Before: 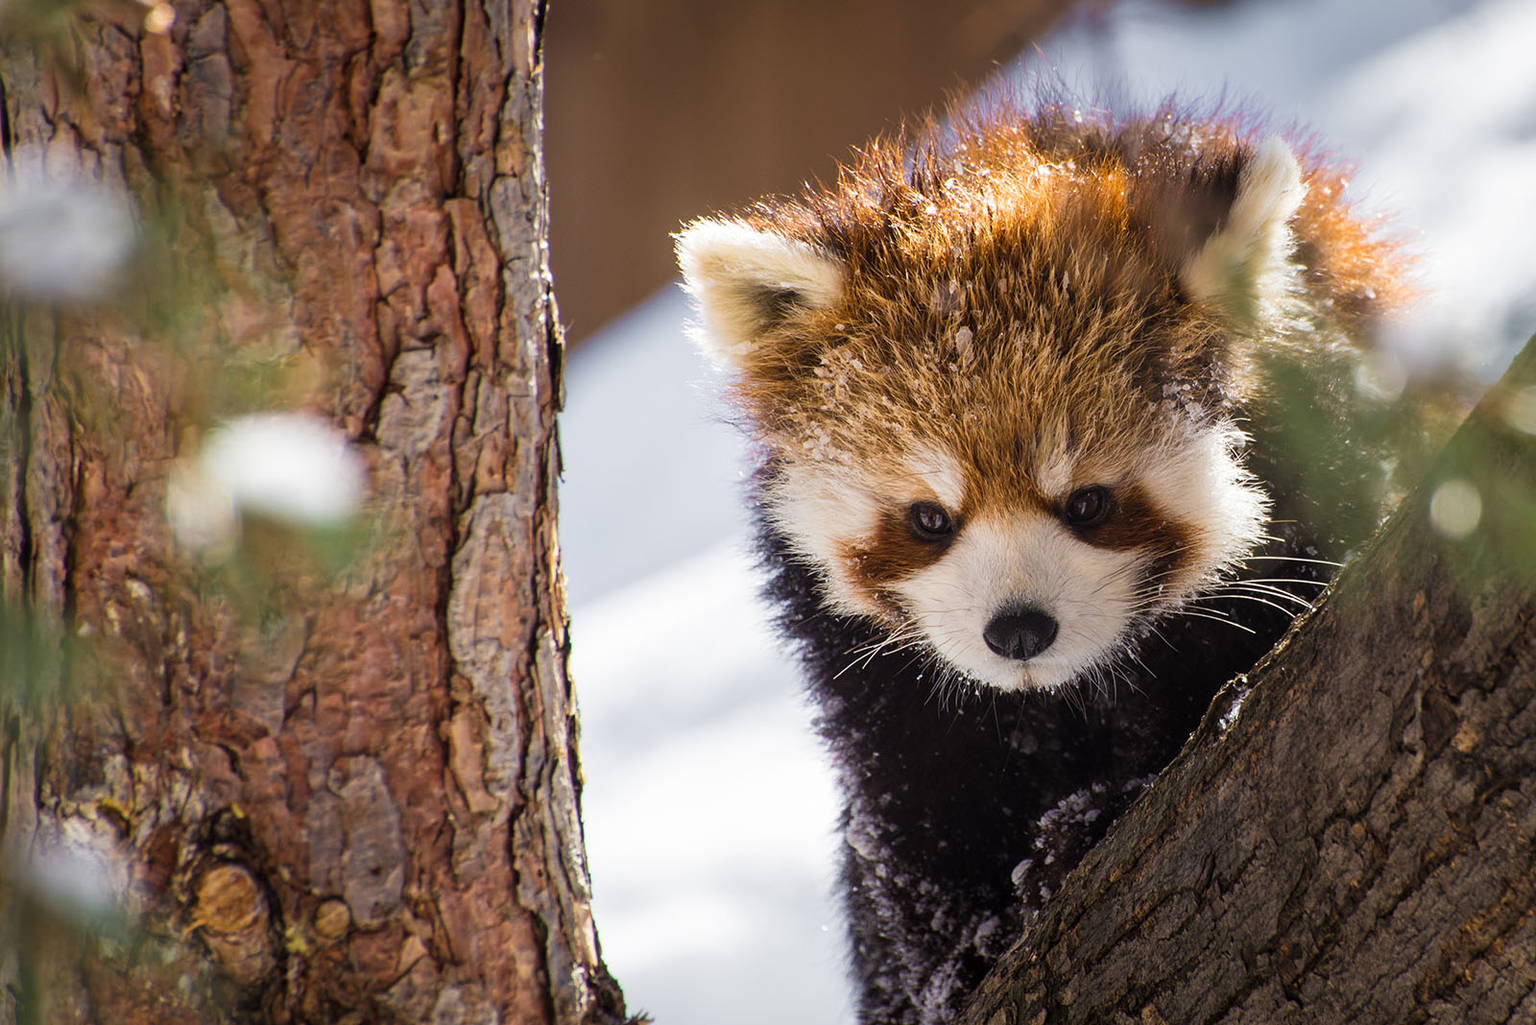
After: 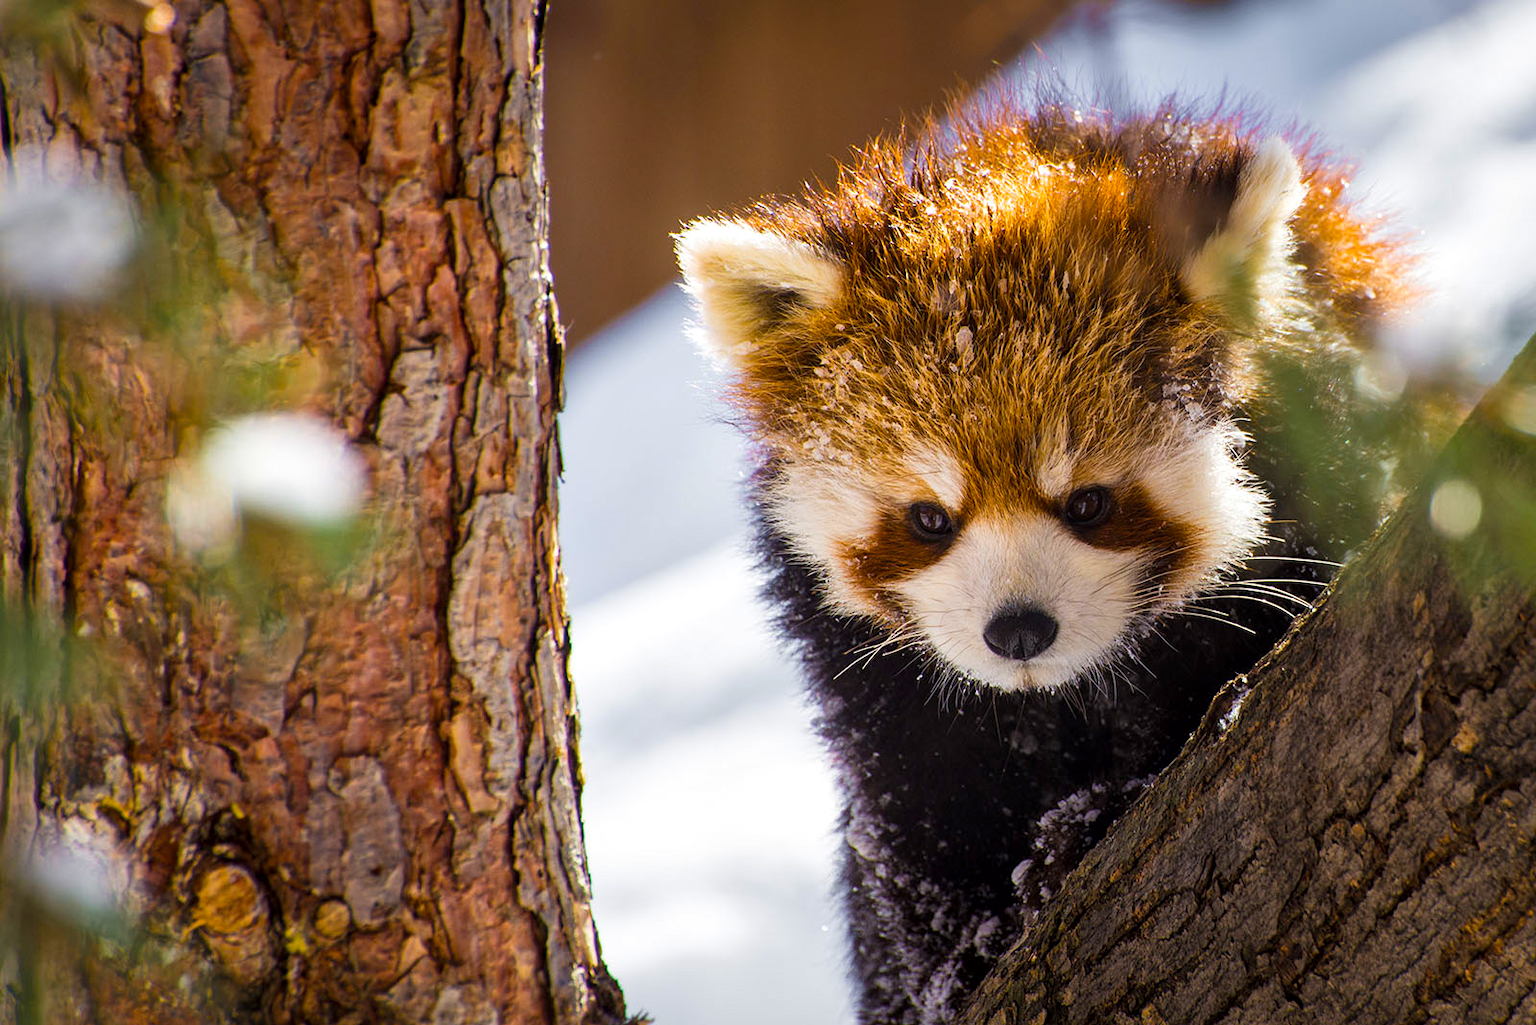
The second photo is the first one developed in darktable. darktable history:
color balance rgb: perceptual saturation grading › global saturation 31.112%, global vibrance 20%
local contrast: mode bilateral grid, contrast 20, coarseness 51, detail 132%, midtone range 0.2
